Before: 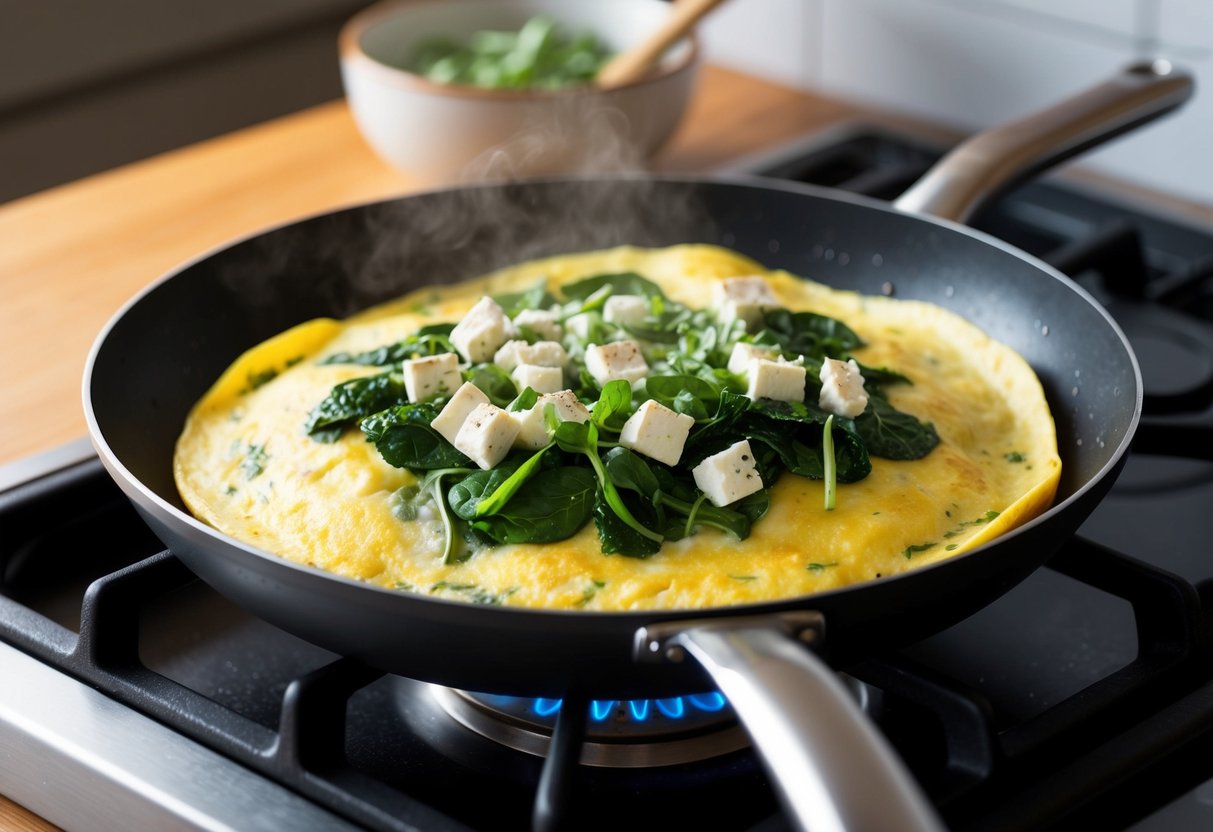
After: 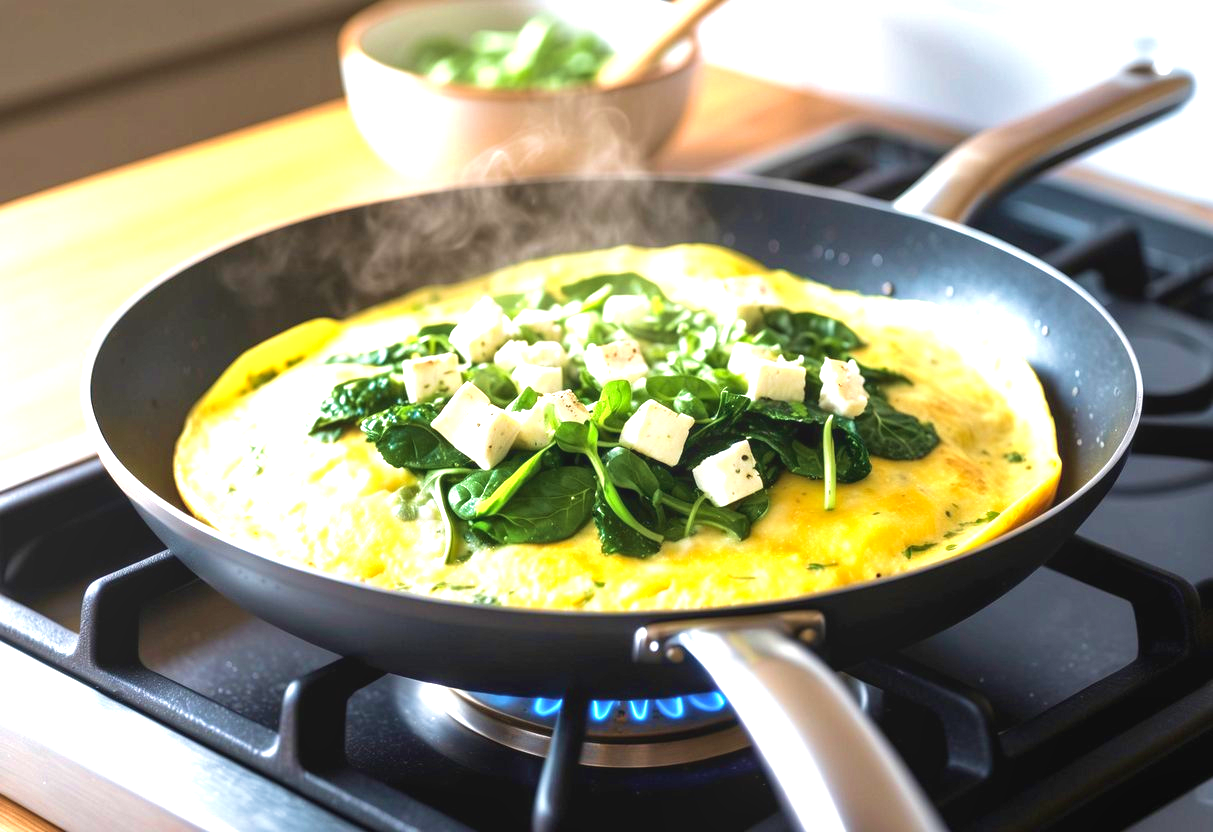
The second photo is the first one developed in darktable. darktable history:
velvia: strength 45%
local contrast: detail 110%
exposure: black level correction 0, exposure 1.45 EV, compensate exposure bias true, compensate highlight preservation false
